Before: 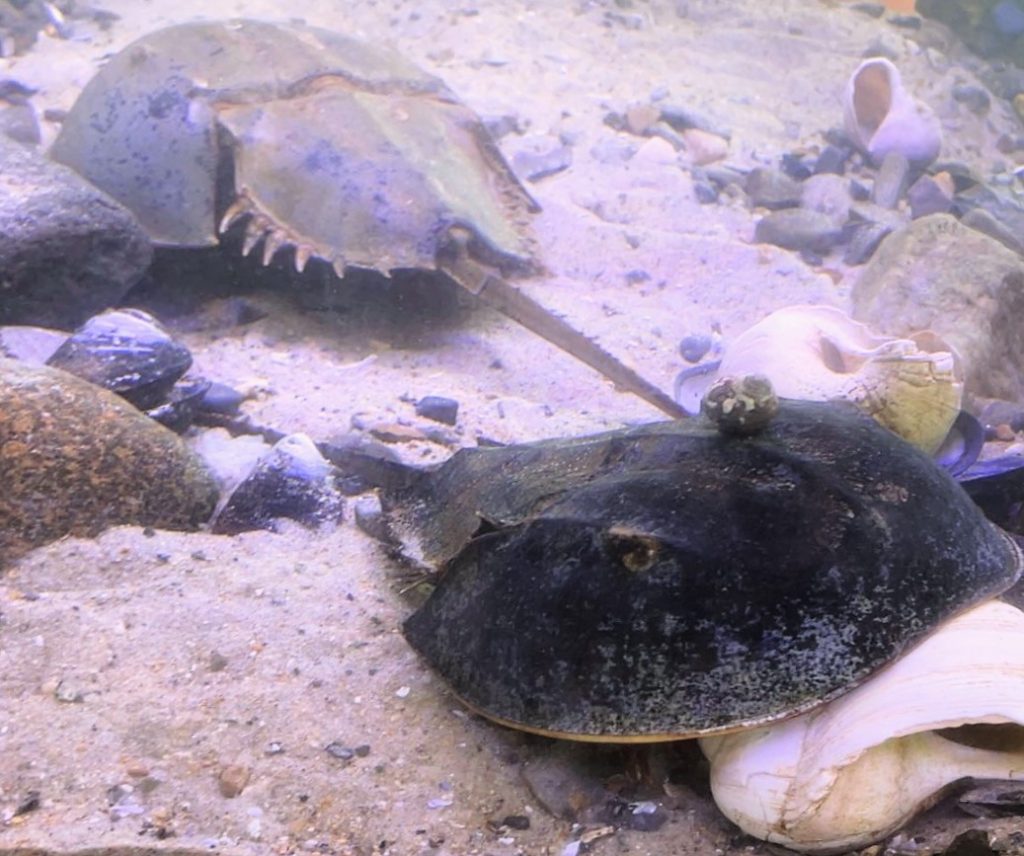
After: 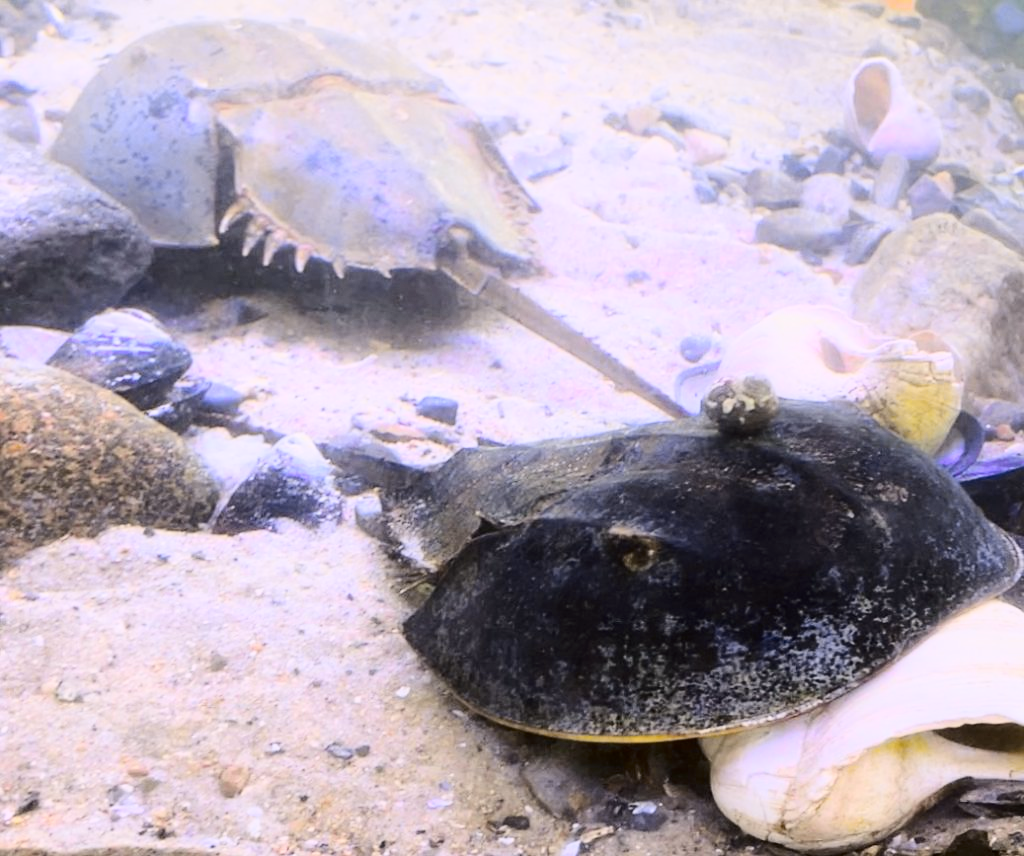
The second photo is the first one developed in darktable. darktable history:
tone curve: curves: ch0 [(0, 0) (0.104, 0.068) (0.236, 0.227) (0.46, 0.576) (0.657, 0.796) (0.861, 0.932) (1, 0.981)]; ch1 [(0, 0) (0.353, 0.344) (0.434, 0.382) (0.479, 0.476) (0.502, 0.504) (0.544, 0.534) (0.57, 0.57) (0.586, 0.603) (0.618, 0.631) (0.657, 0.679) (1, 1)]; ch2 [(0, 0) (0.34, 0.314) (0.434, 0.43) (0.5, 0.511) (0.528, 0.545) (0.557, 0.573) (0.573, 0.618) (0.628, 0.751) (1, 1)], color space Lab, independent channels, preserve colors none
